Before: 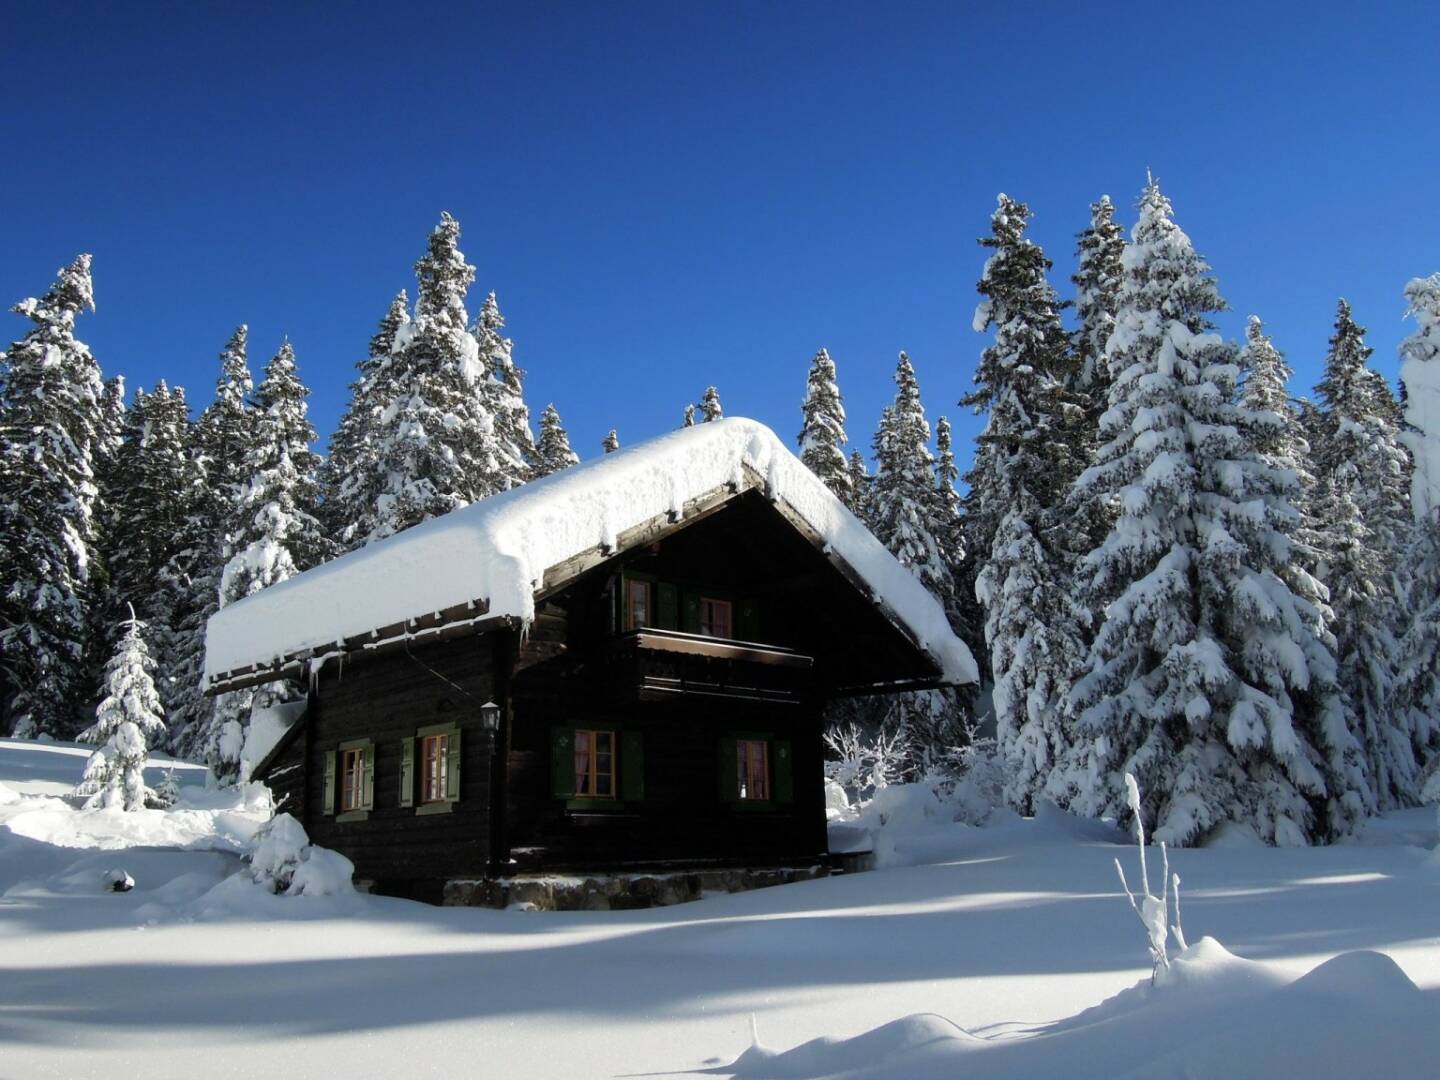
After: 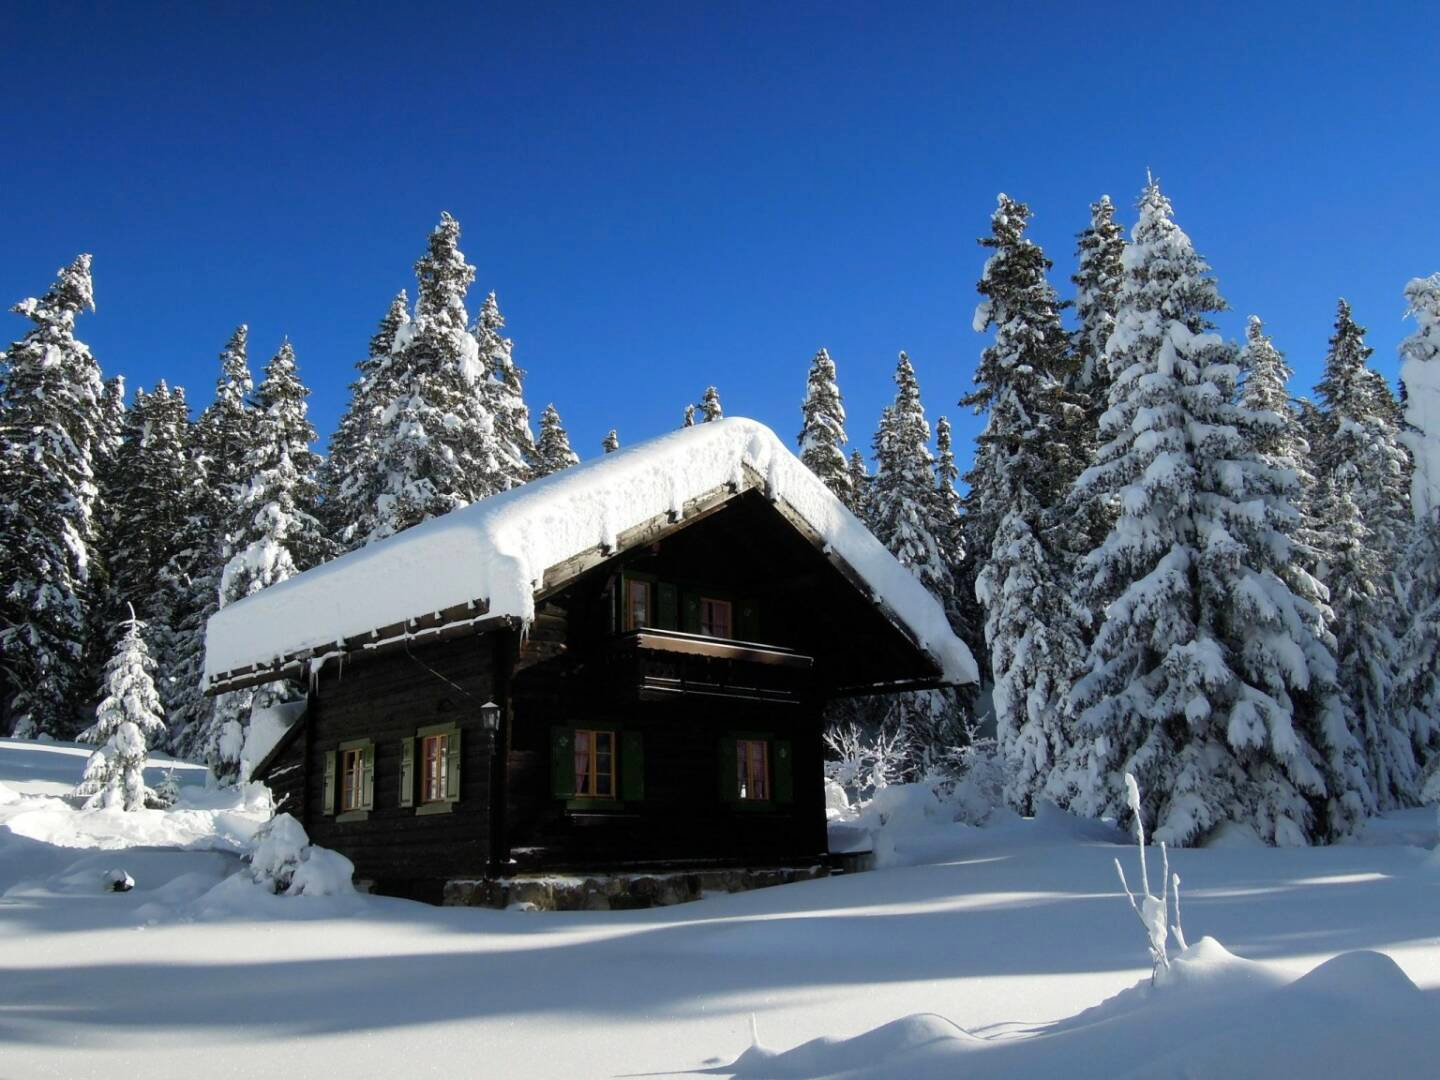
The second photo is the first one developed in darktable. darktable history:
color correction: highlights b* 0.036, saturation 1.09
